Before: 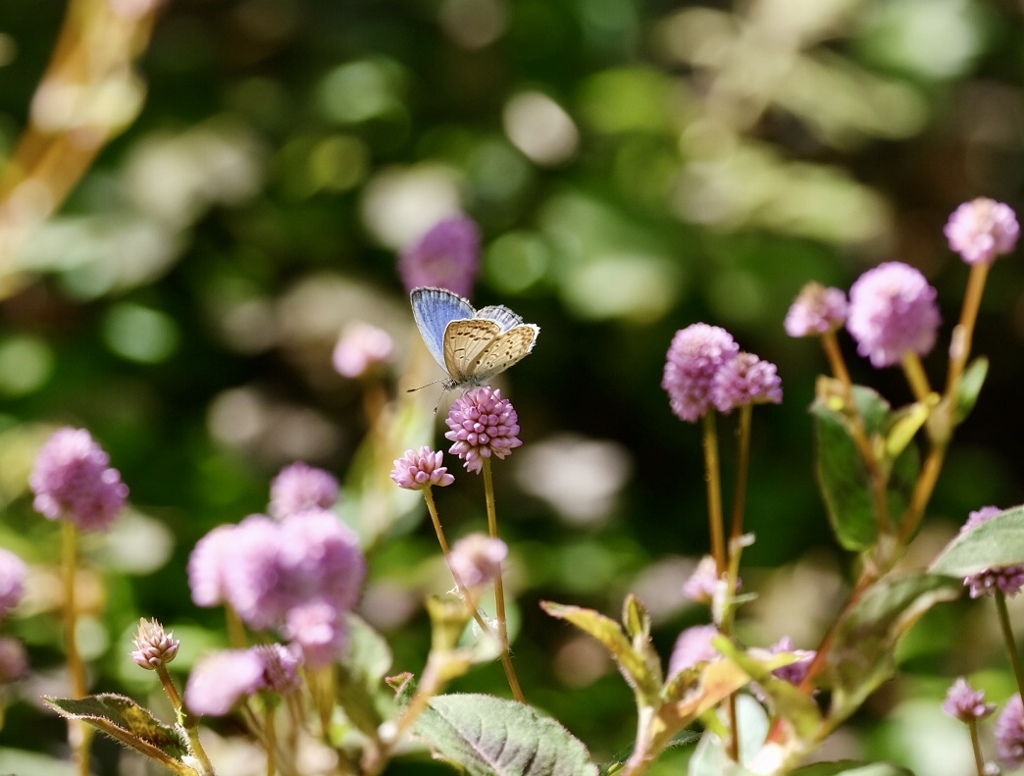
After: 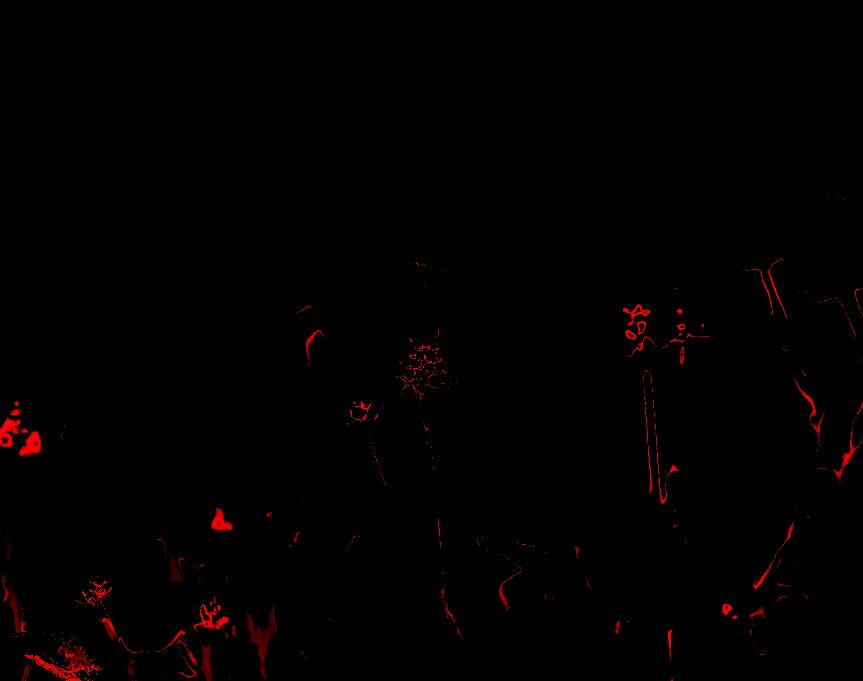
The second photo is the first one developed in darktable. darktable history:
crop: left 6.167%, top 8.275%, right 9.536%, bottom 3.871%
shadows and highlights: shadows 20.93, highlights -35.85, soften with gaussian
exposure: black level correction 0.098, exposure 2.921 EV, compensate highlight preservation false
tone equalizer: edges refinement/feathering 500, mask exposure compensation -1.57 EV, preserve details no
local contrast: on, module defaults
